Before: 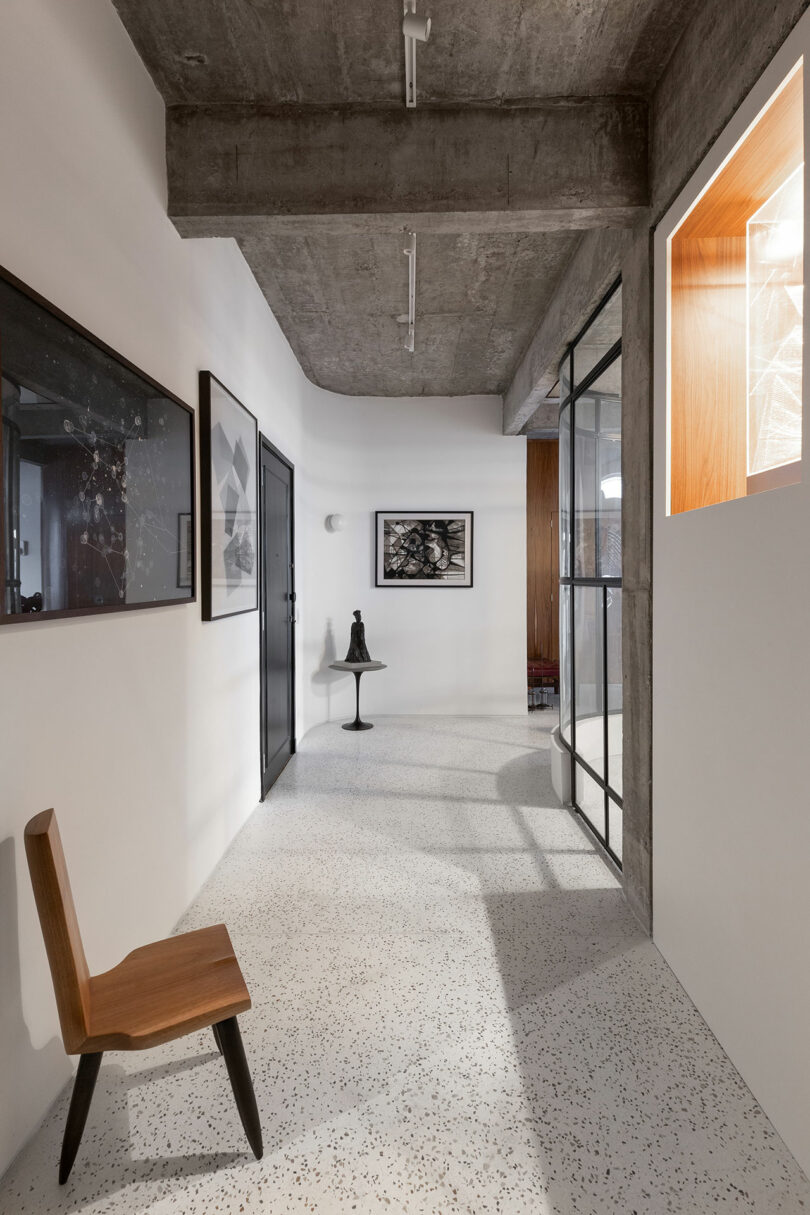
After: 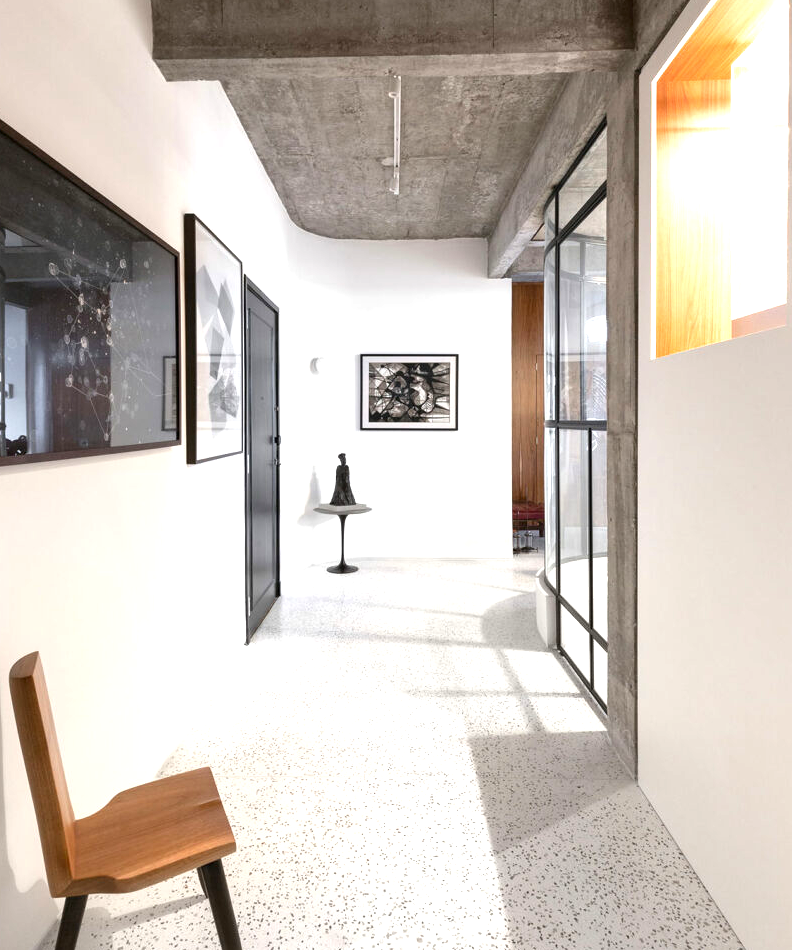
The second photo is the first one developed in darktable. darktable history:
crop and rotate: left 1.897%, top 12.954%, right 0.205%, bottom 8.811%
exposure: exposure 1.133 EV, compensate exposure bias true, compensate highlight preservation false
